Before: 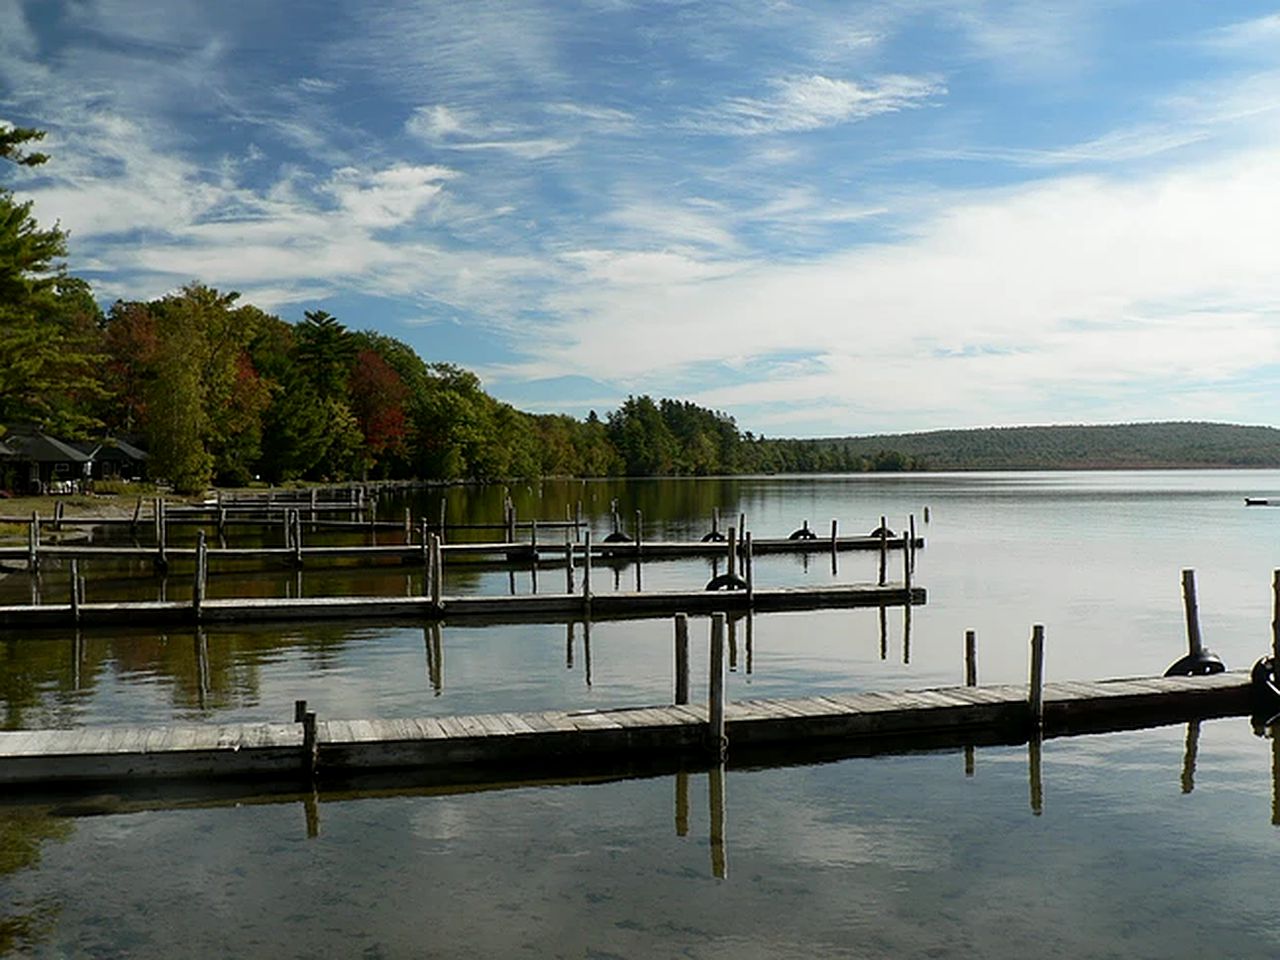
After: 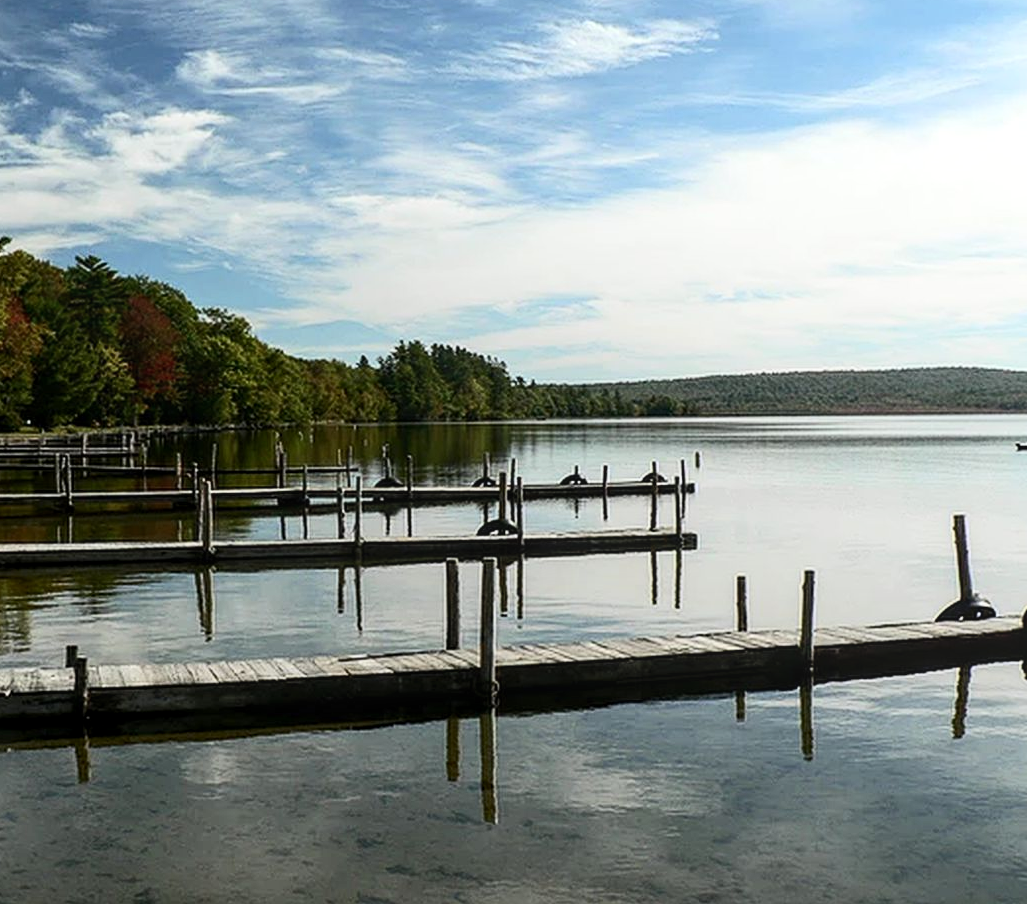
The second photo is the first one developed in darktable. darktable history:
crop and rotate: left 17.959%, top 5.771%, right 1.742%
local contrast: on, module defaults
contrast brightness saturation: contrast 0.24, brightness 0.09
